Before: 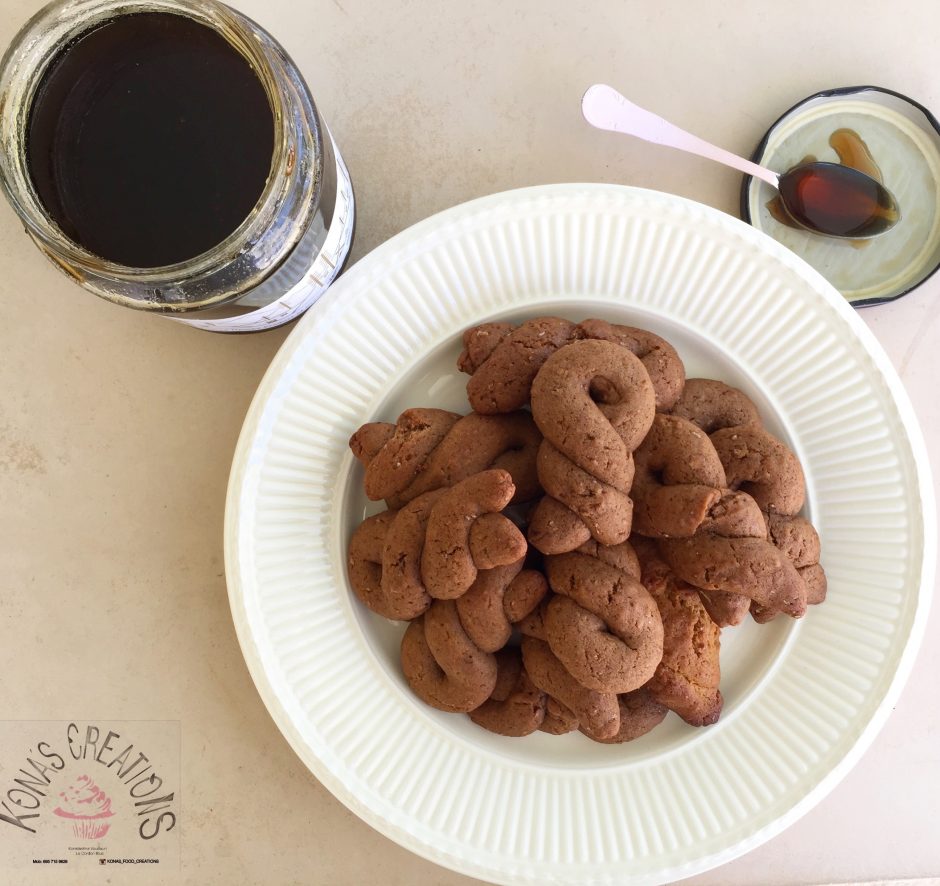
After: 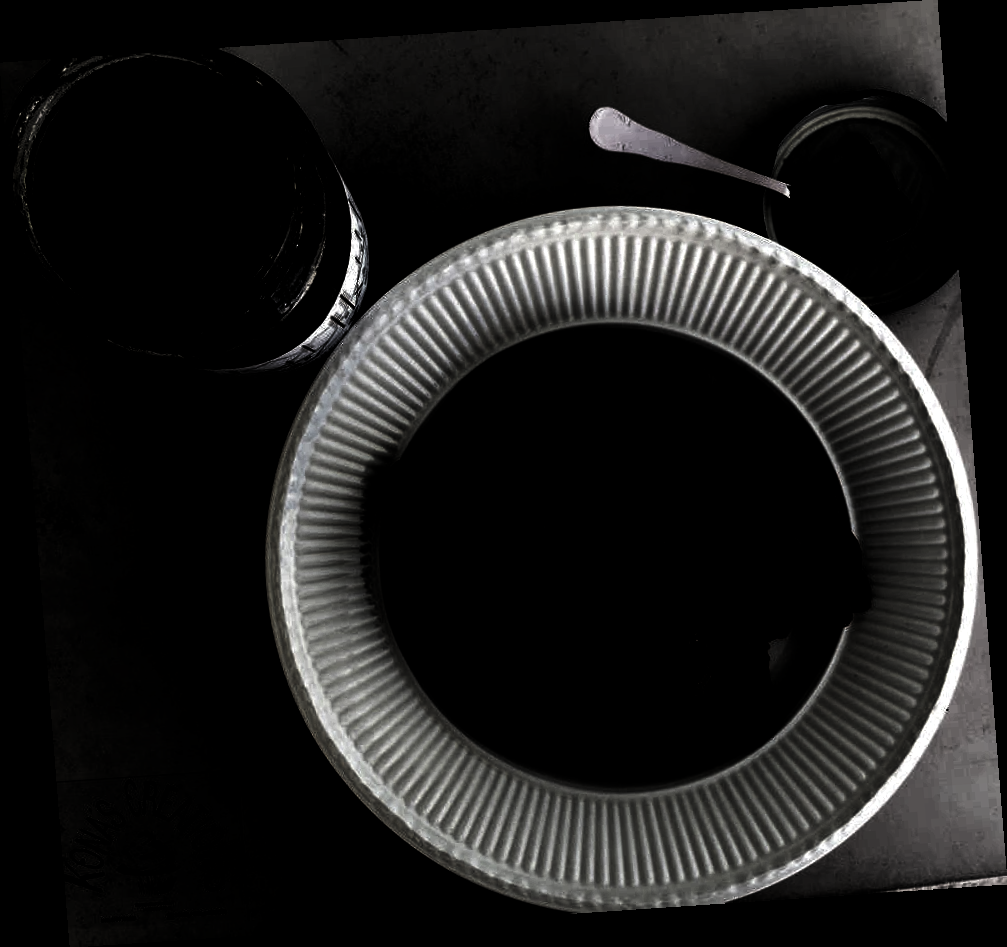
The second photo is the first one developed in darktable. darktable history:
color correction: saturation 1.32
rotate and perspective: rotation -4.2°, shear 0.006, automatic cropping off
levels: levels [0.721, 0.937, 0.997]
